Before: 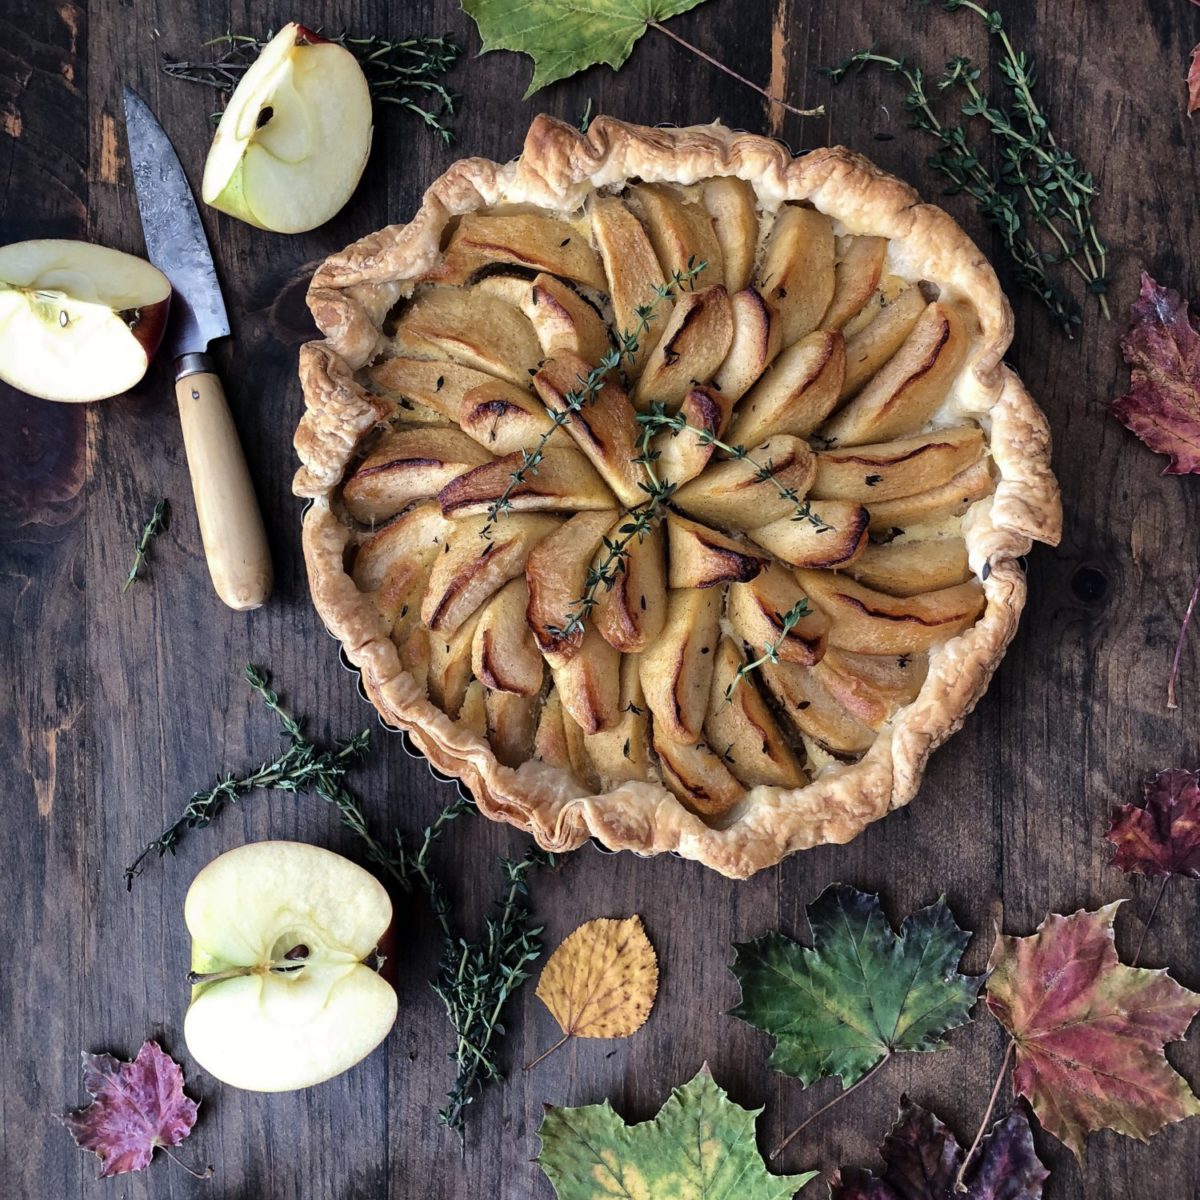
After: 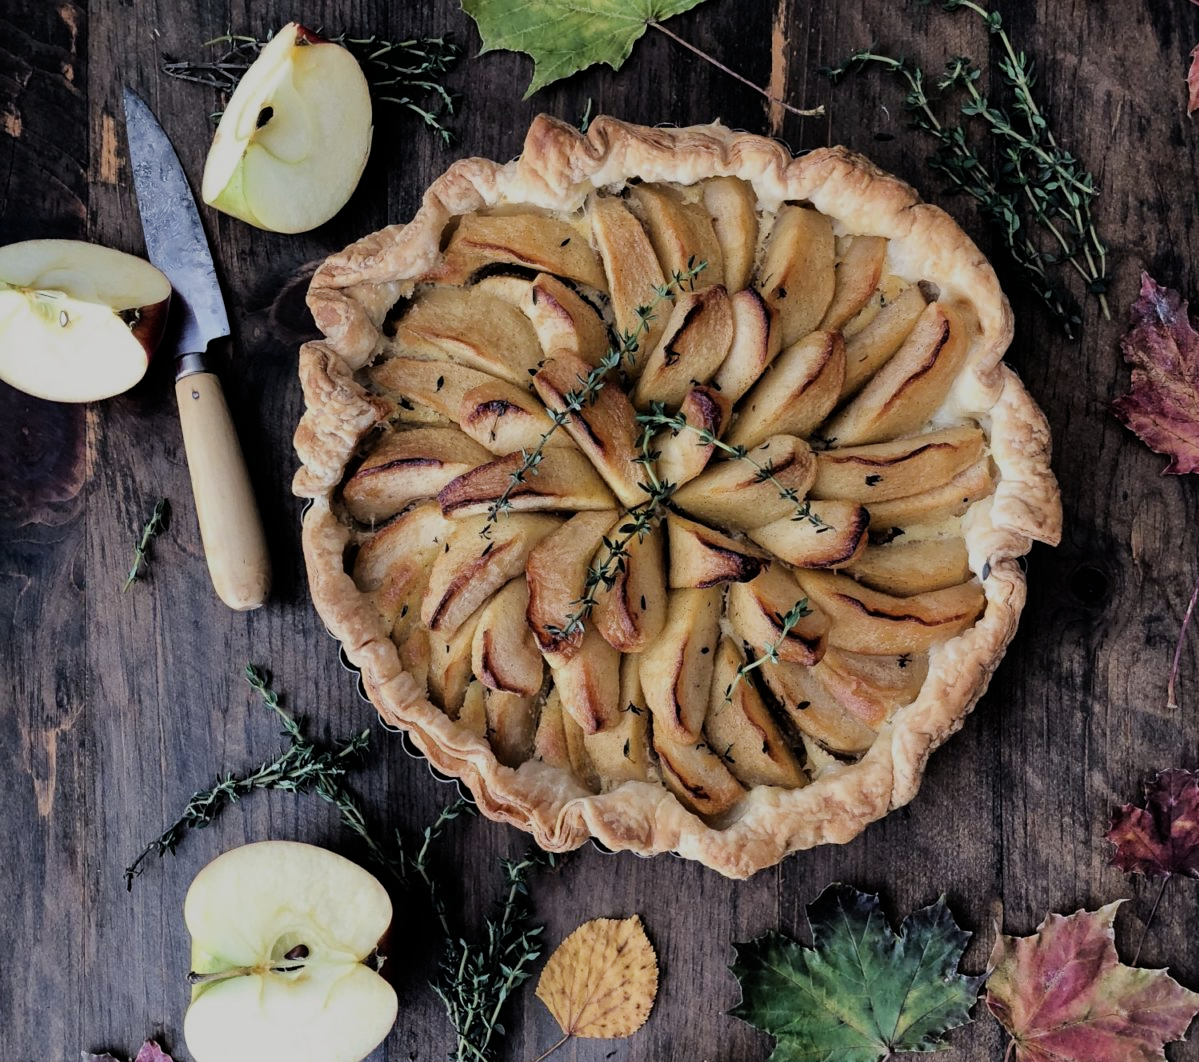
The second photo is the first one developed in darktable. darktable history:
filmic rgb: black relative exposure -7.12 EV, white relative exposure 5.36 EV, hardness 3.02
crop and rotate: top 0%, bottom 11.468%
